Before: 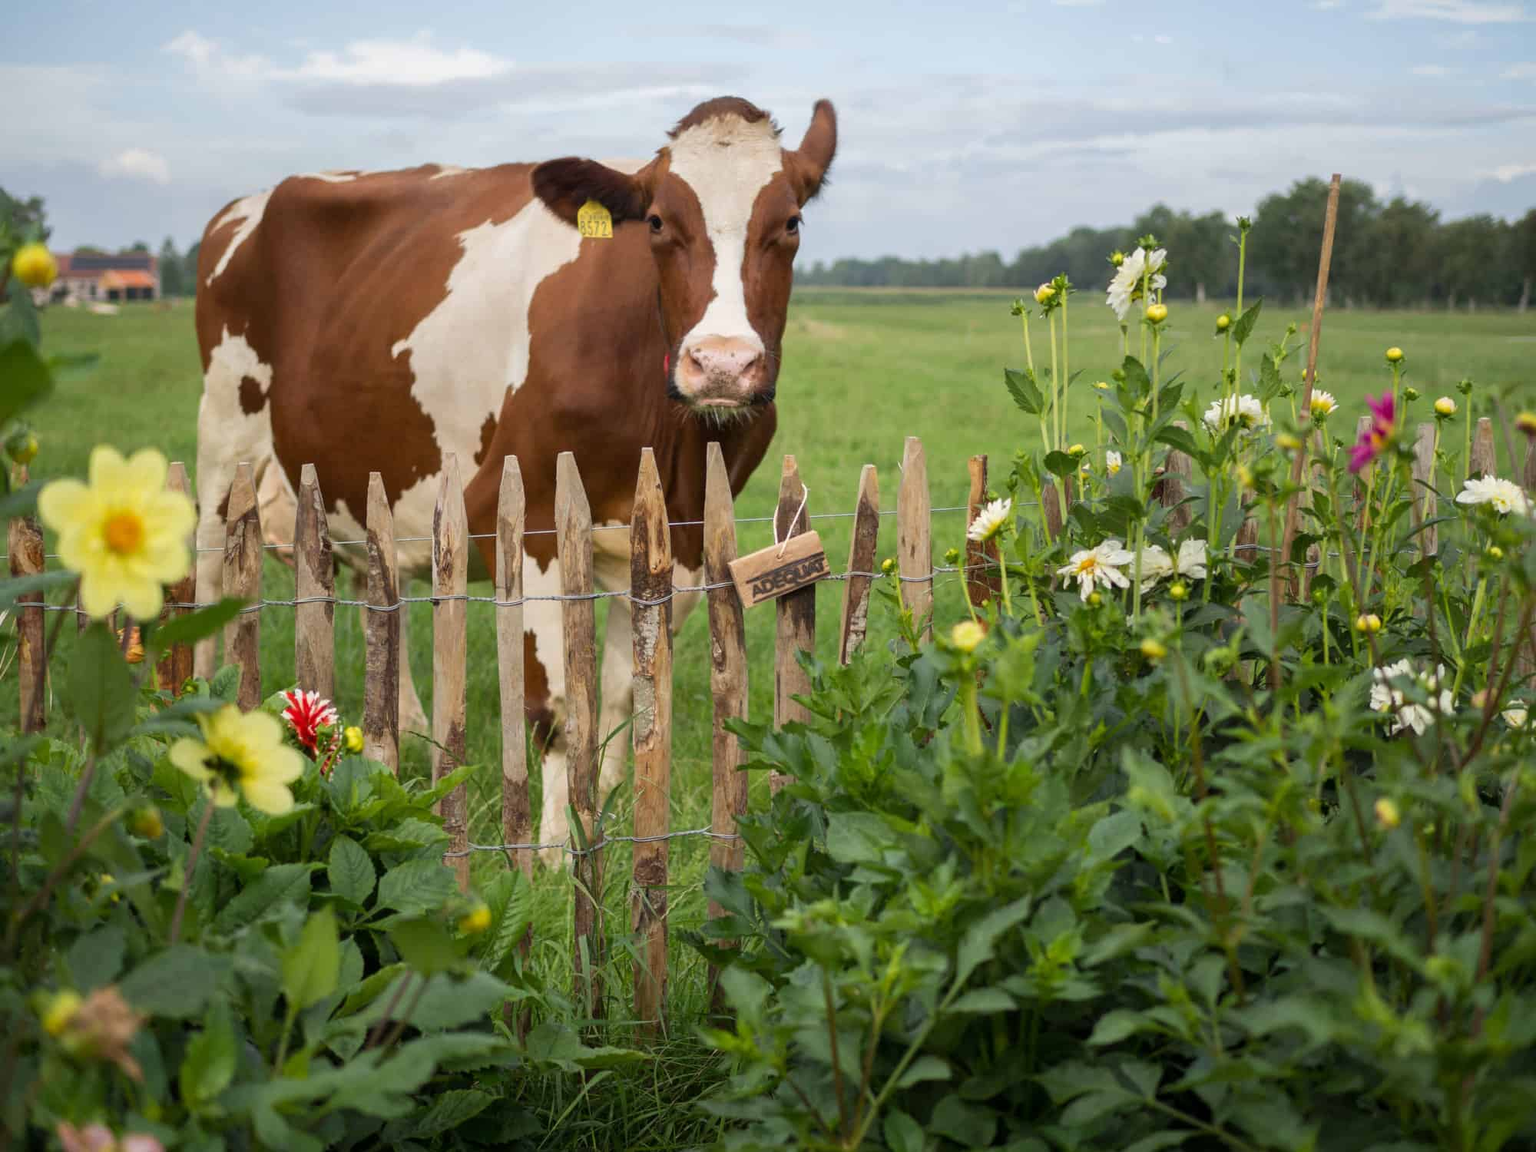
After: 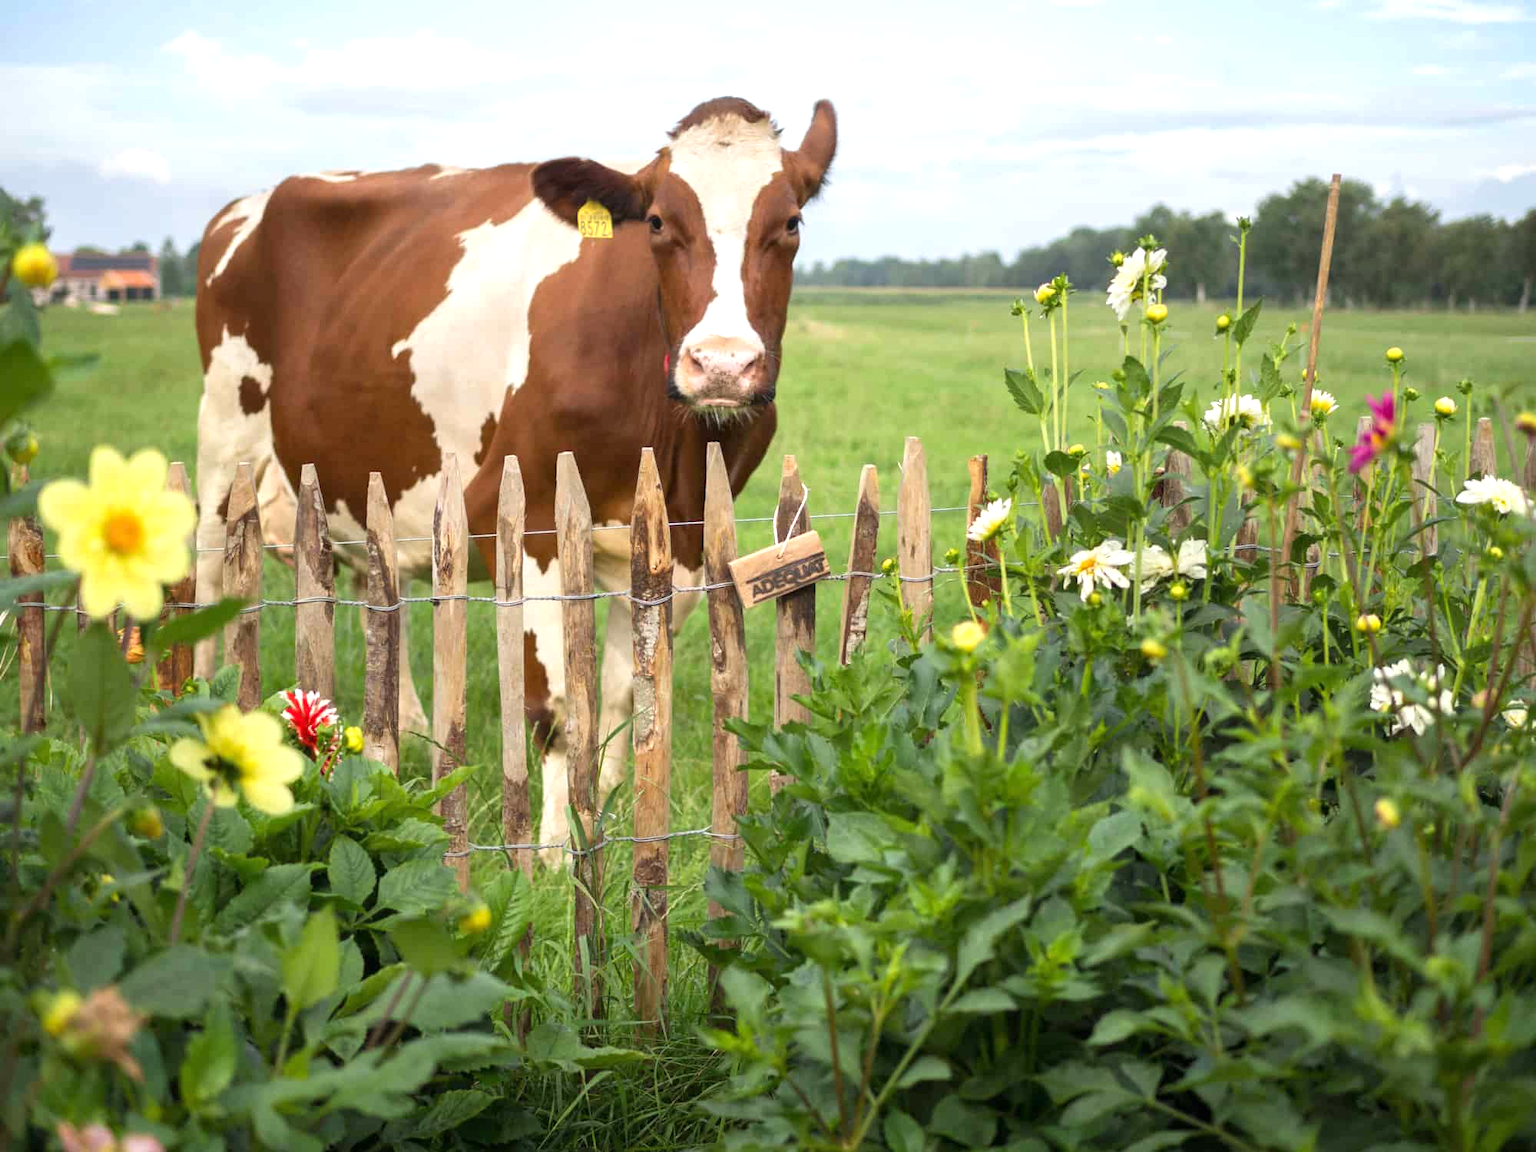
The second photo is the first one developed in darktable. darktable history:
exposure: black level correction 0, exposure 0.681 EV, compensate highlight preservation false
